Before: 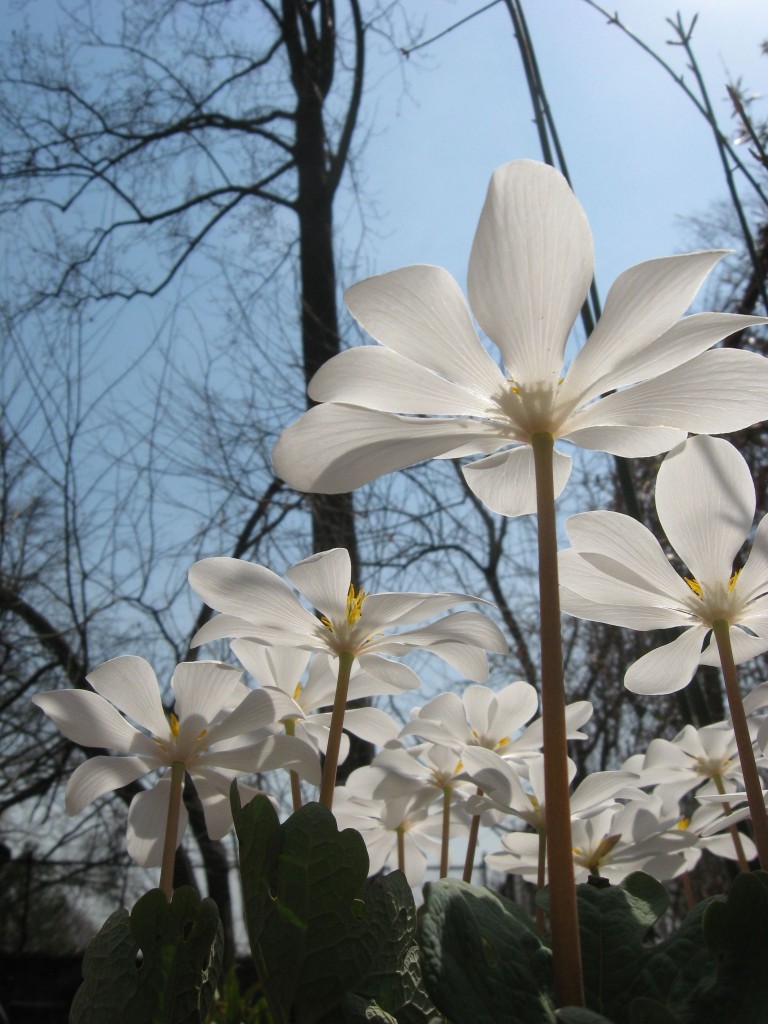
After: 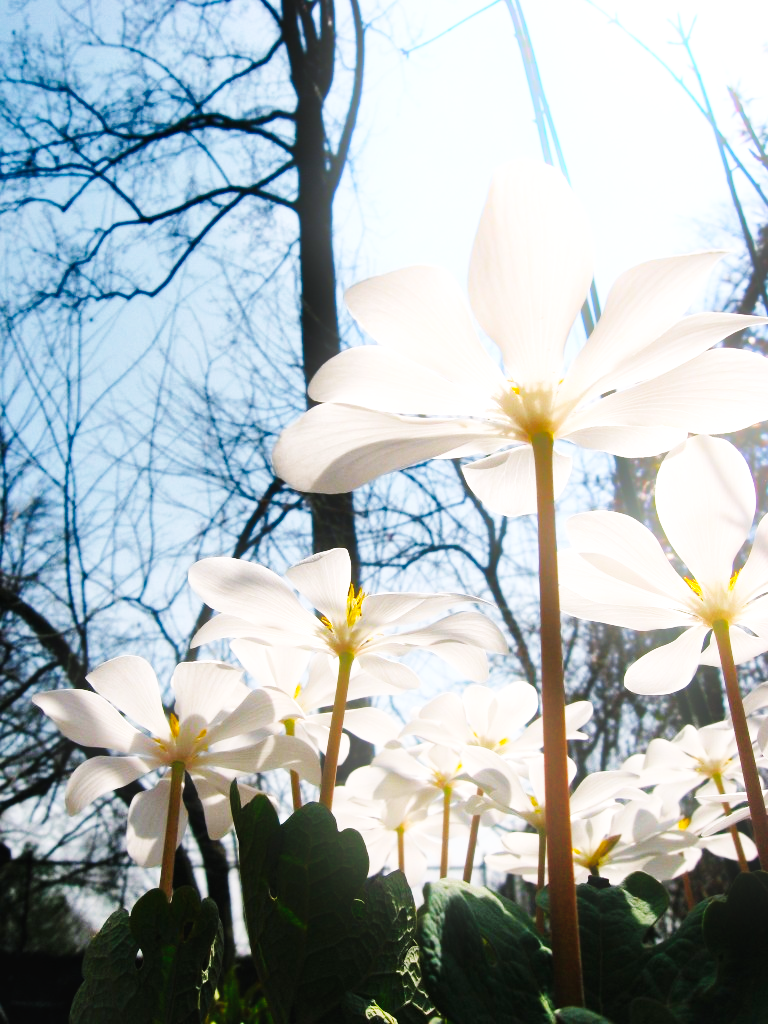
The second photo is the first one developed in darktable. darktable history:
bloom: size 9%, threshold 100%, strength 7%
base curve: curves: ch0 [(0, 0.003) (0.001, 0.002) (0.006, 0.004) (0.02, 0.022) (0.048, 0.086) (0.094, 0.234) (0.162, 0.431) (0.258, 0.629) (0.385, 0.8) (0.548, 0.918) (0.751, 0.988) (1, 1)], preserve colors none
color balance rgb: shadows lift › chroma 1%, shadows lift › hue 217.2°, power › hue 310.8°, highlights gain › chroma 2%, highlights gain › hue 44.4°, global offset › luminance 0.25%, global offset › hue 171.6°, perceptual saturation grading › global saturation 14.09%, perceptual saturation grading › highlights -30%, perceptual saturation grading › shadows 50.67%, global vibrance 25%, contrast 20%
shadows and highlights: shadows color adjustment 97.66%, soften with gaussian
white balance: red 0.988, blue 1.017
